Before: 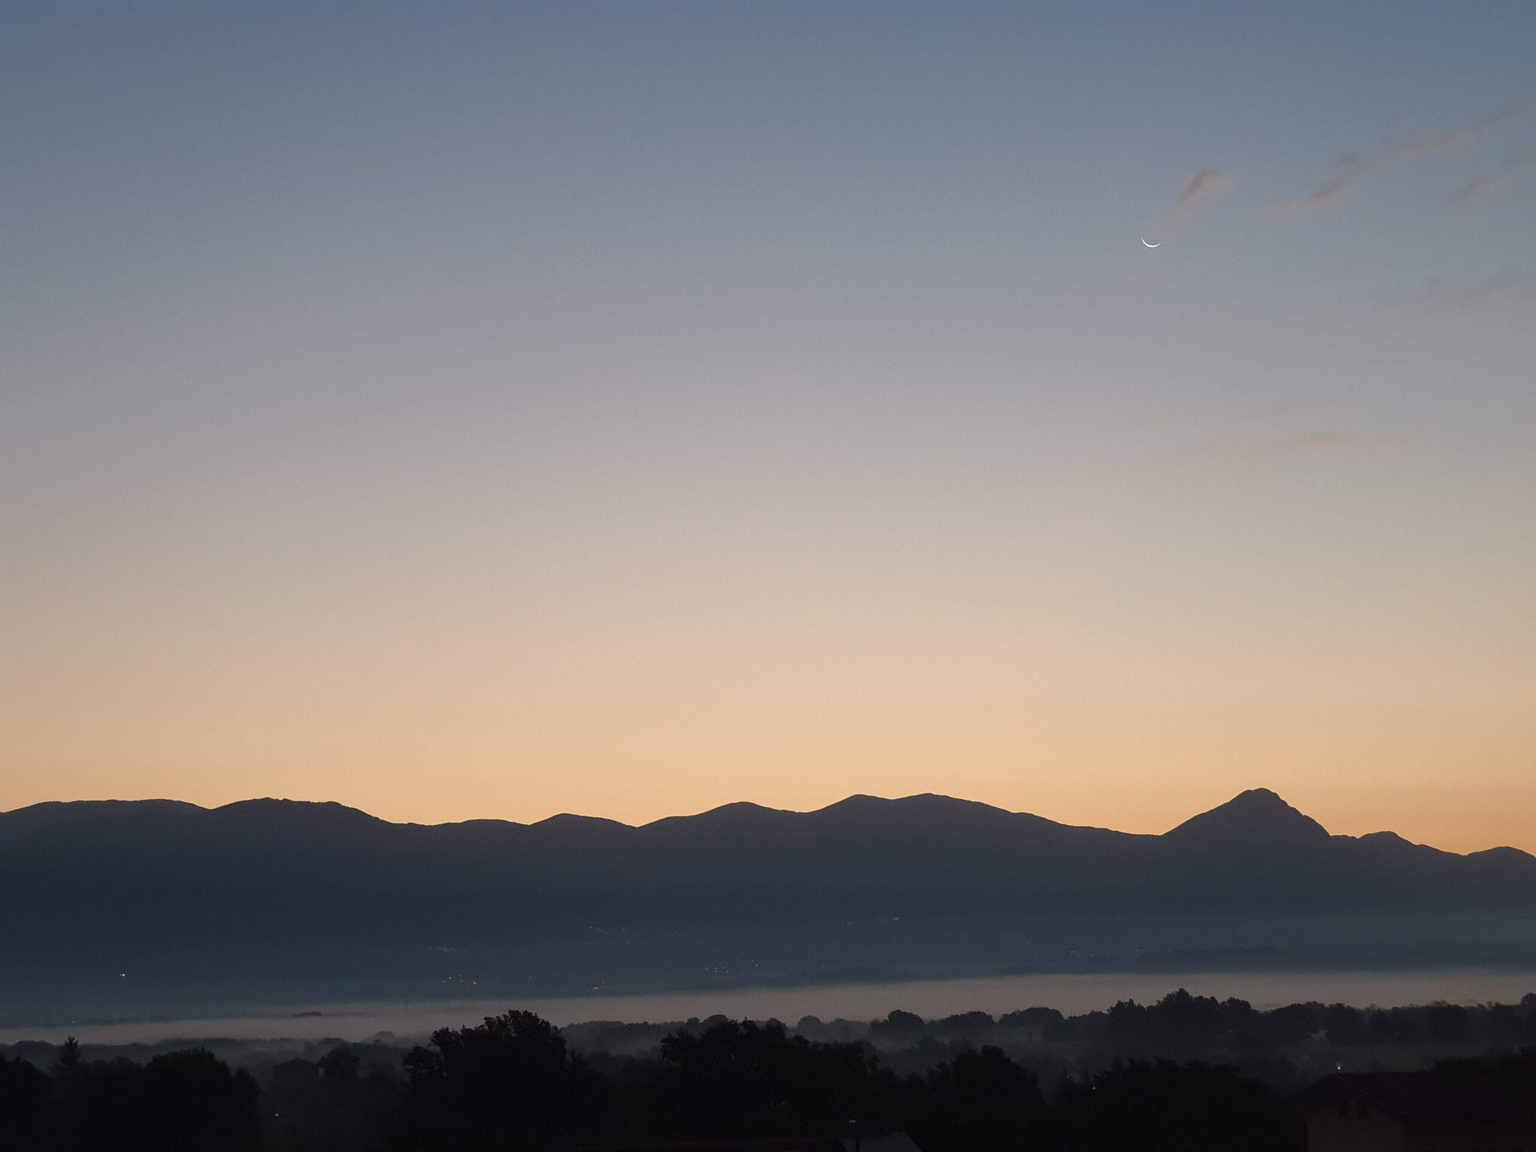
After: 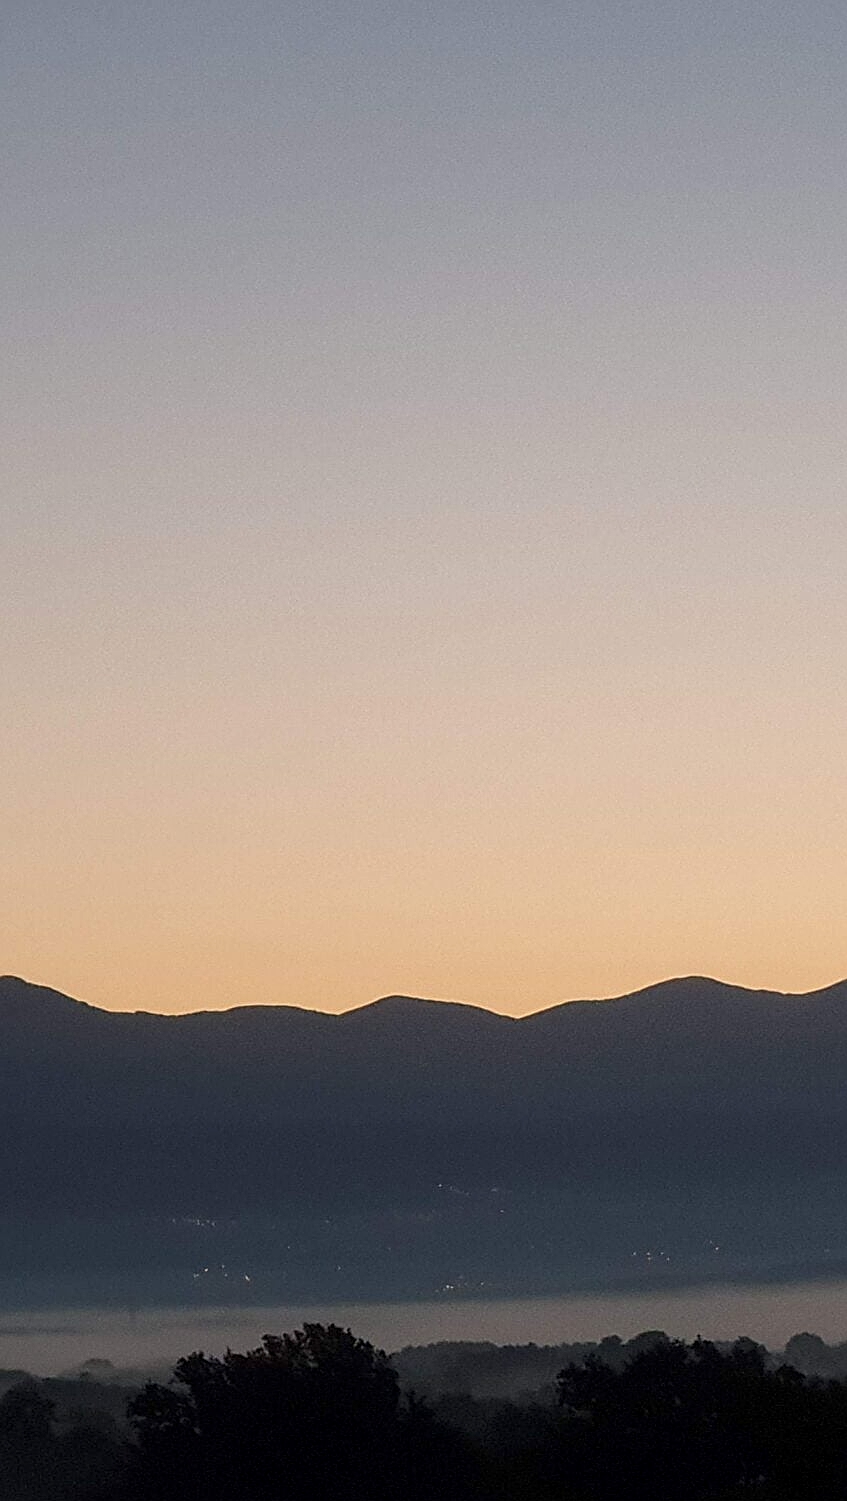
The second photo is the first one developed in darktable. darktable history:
sharpen: on, module defaults
tone equalizer: on, module defaults
local contrast: on, module defaults
crop and rotate: left 21.272%, top 18.769%, right 45.637%, bottom 3.006%
